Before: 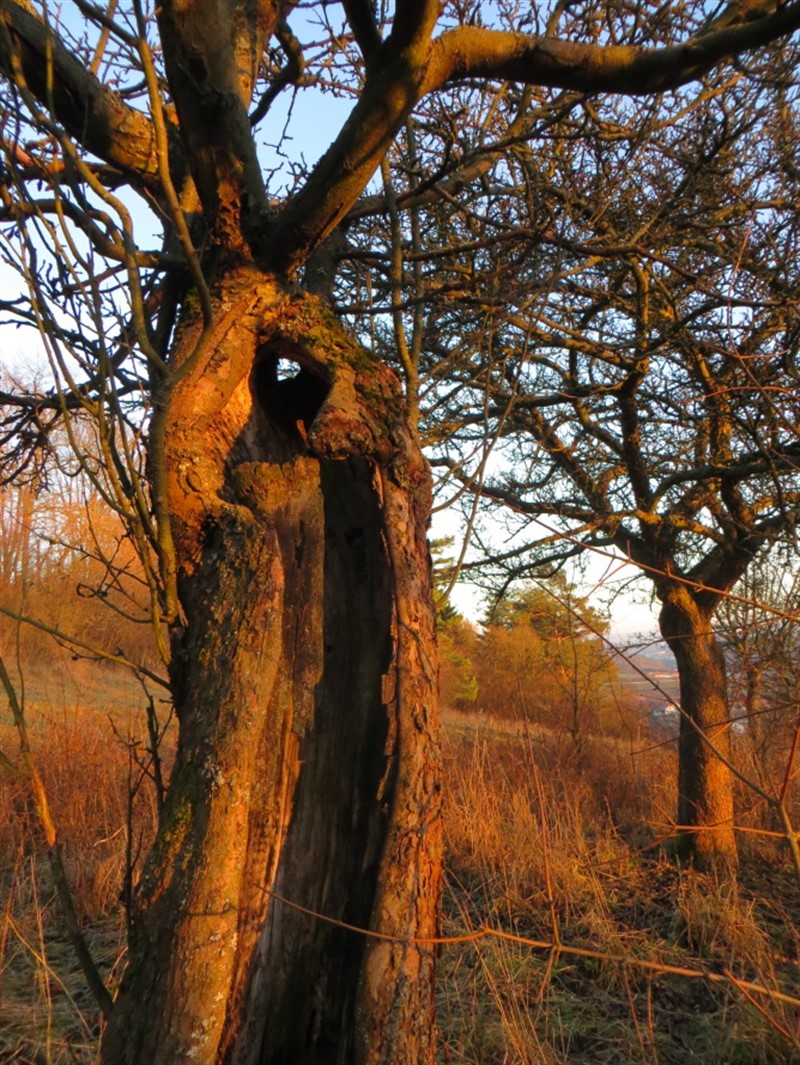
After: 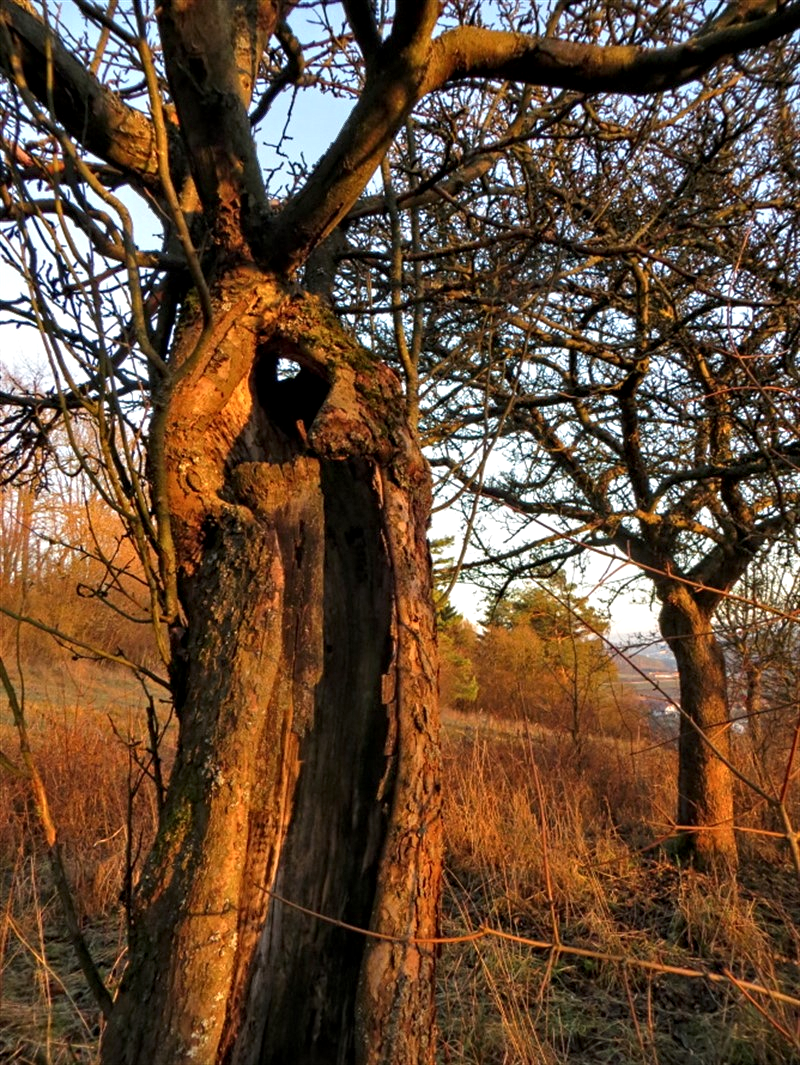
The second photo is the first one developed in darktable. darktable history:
contrast equalizer: y [[0.51, 0.537, 0.559, 0.574, 0.599, 0.618], [0.5 ×6], [0.5 ×6], [0 ×6], [0 ×6]] | blend: blend mode difference, opacity 100%; mask: uniform (no mask)
